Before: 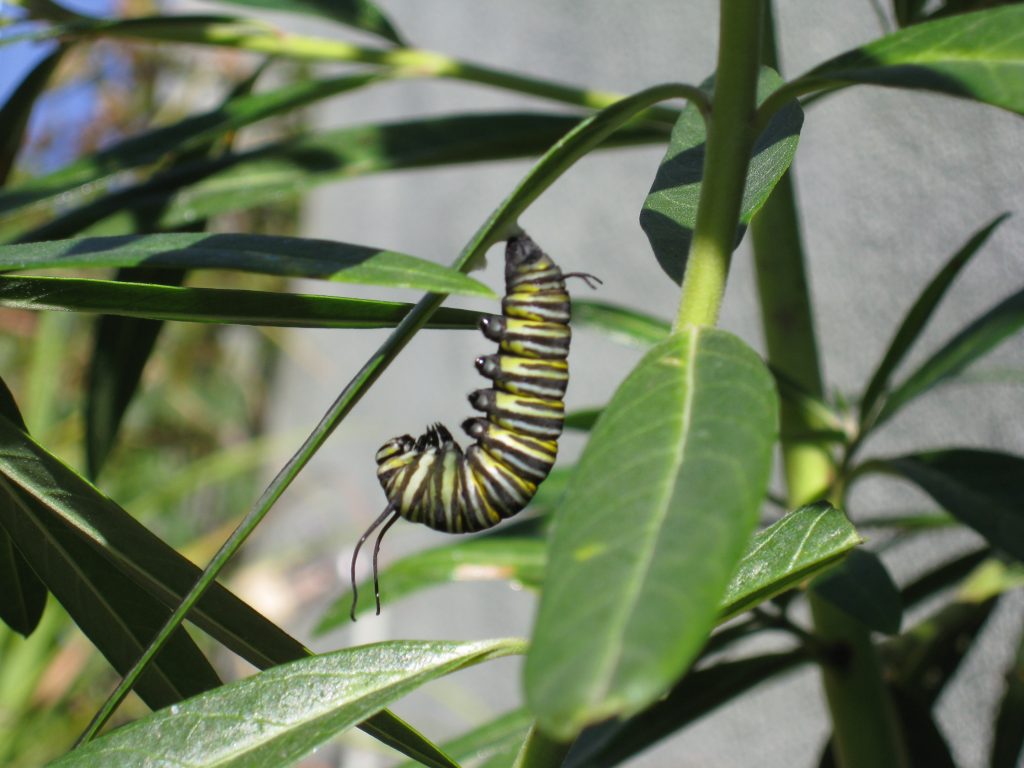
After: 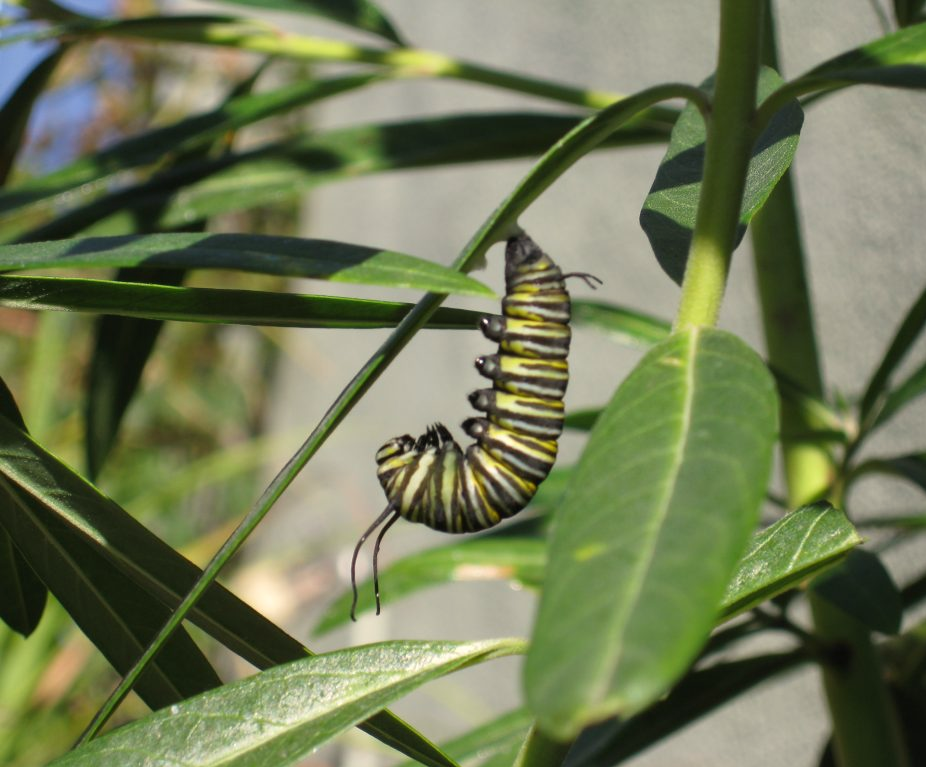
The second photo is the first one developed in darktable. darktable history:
crop: right 9.509%, bottom 0.031%
white balance: red 1.029, blue 0.92
